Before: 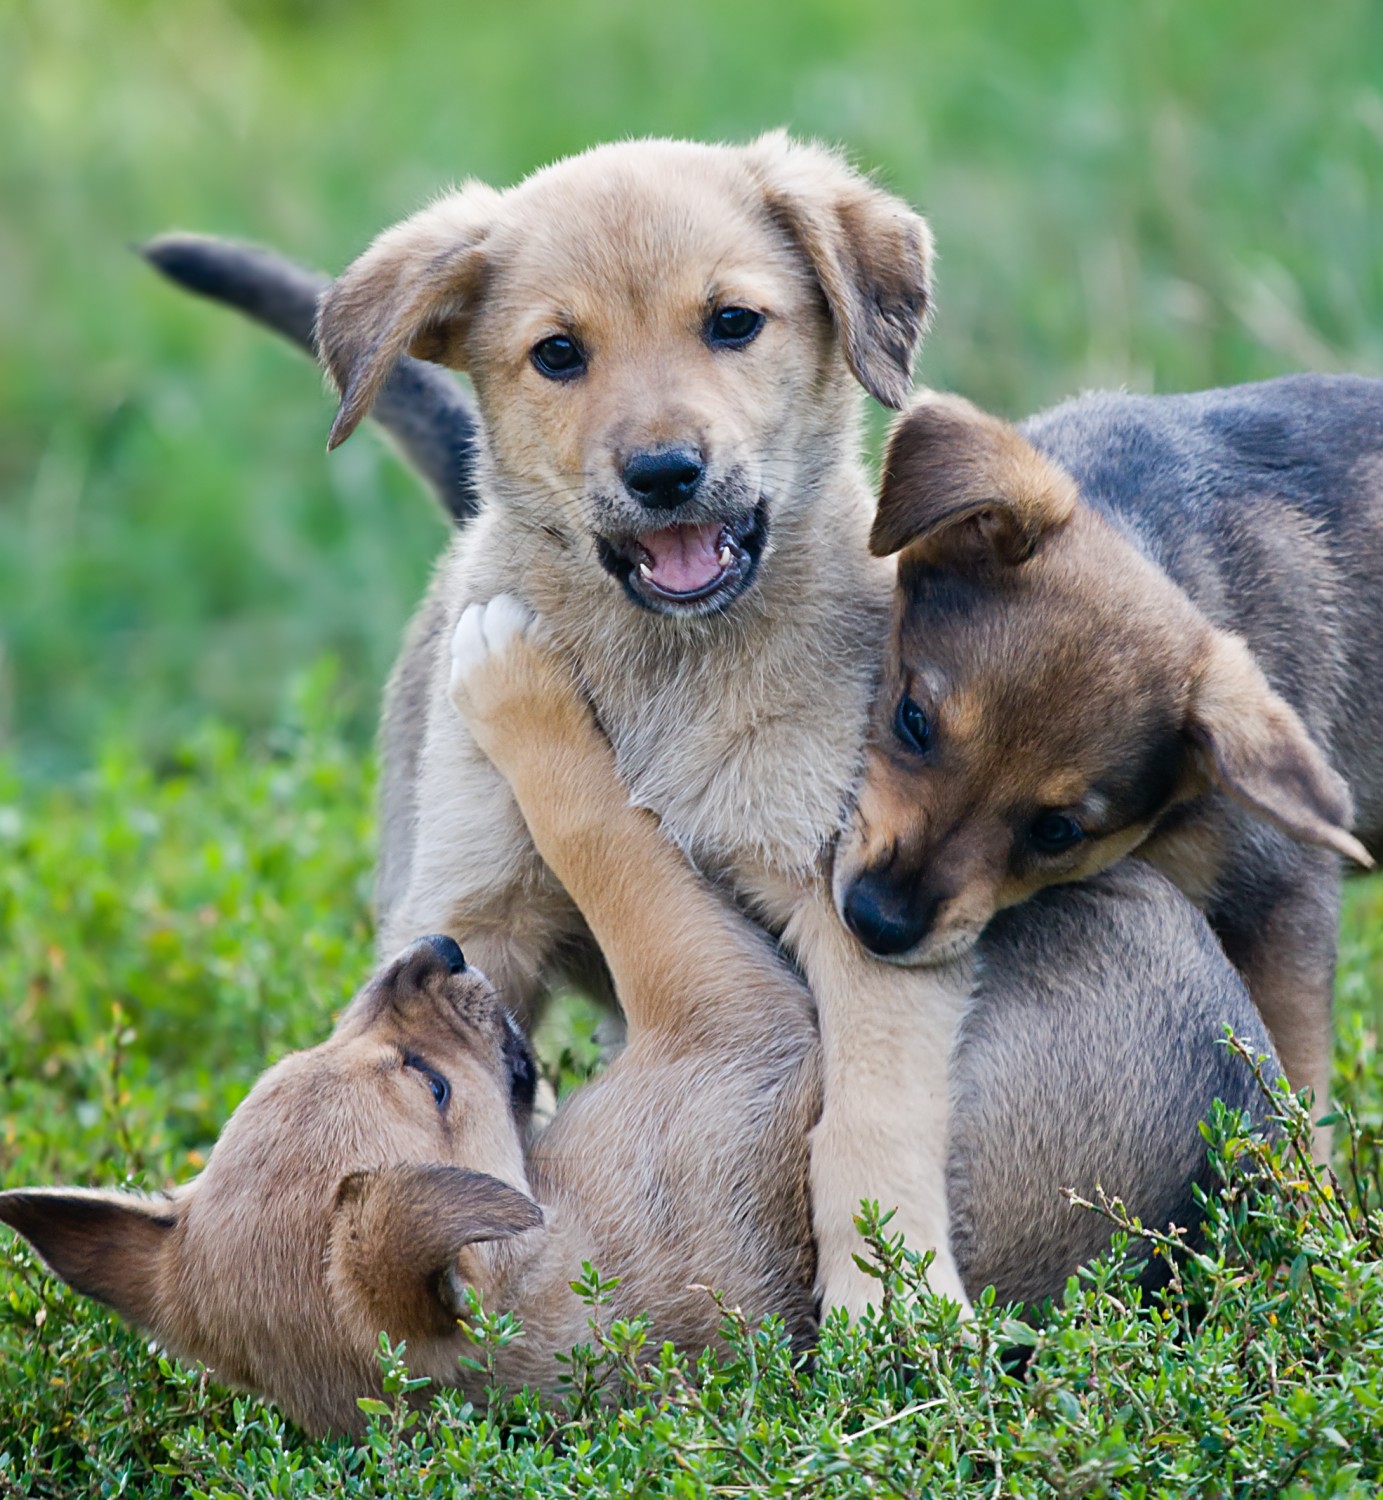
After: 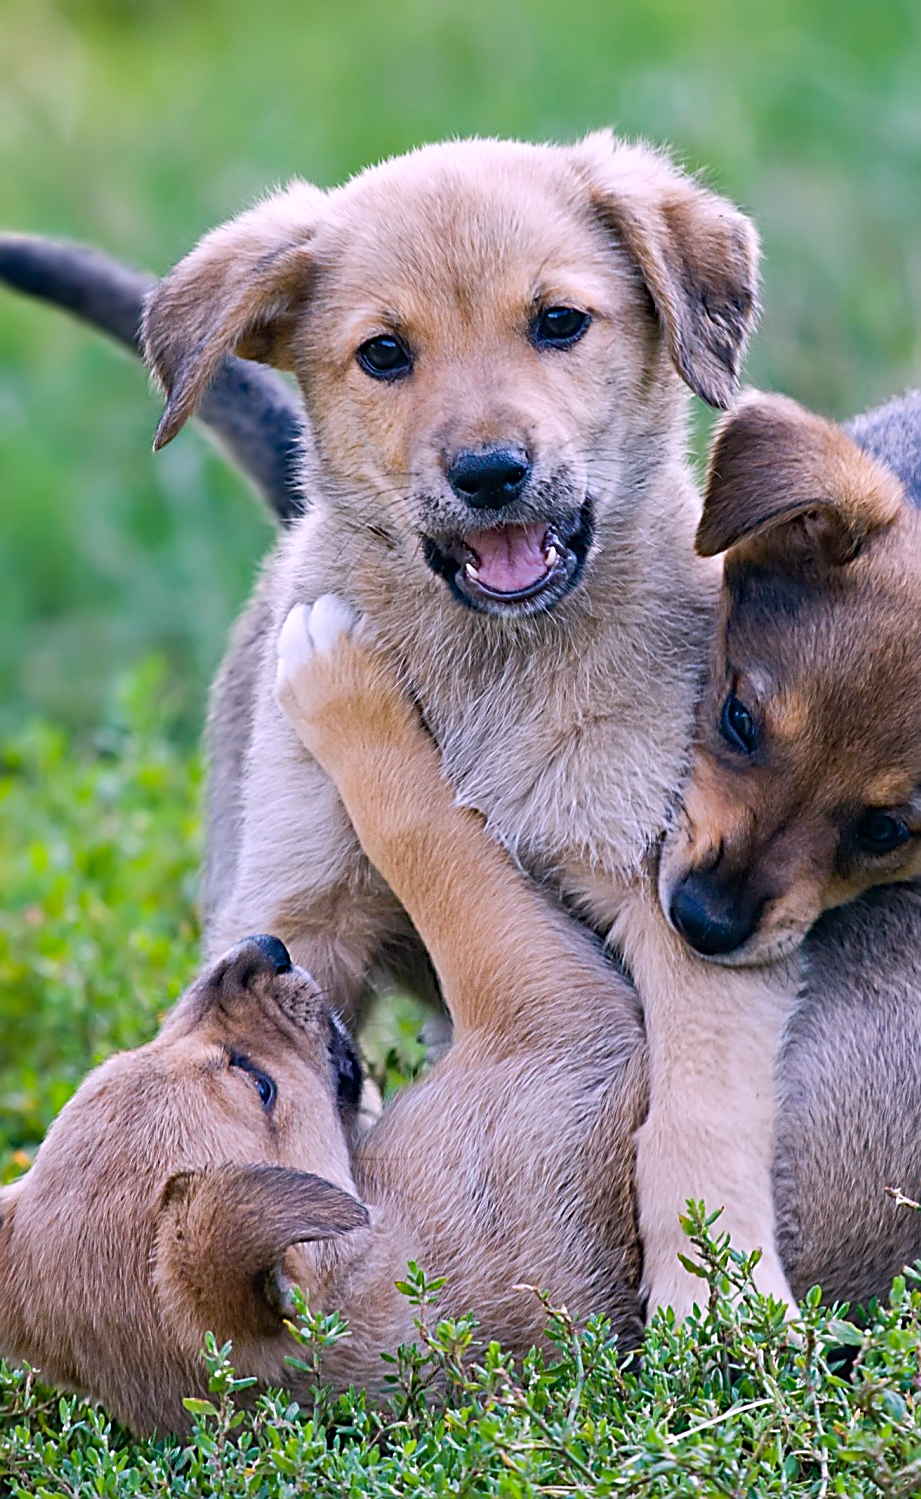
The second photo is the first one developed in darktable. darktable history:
crop and rotate: left 12.648%, right 20.685%
haze removal: compatibility mode true, adaptive false
sharpen: on, module defaults
white balance: red 1.066, blue 1.119
